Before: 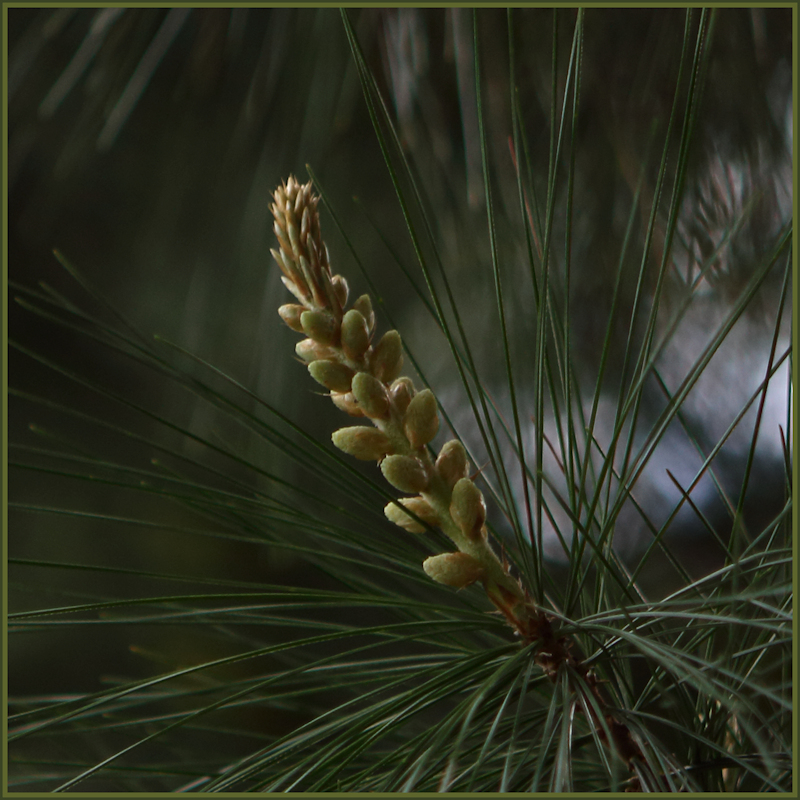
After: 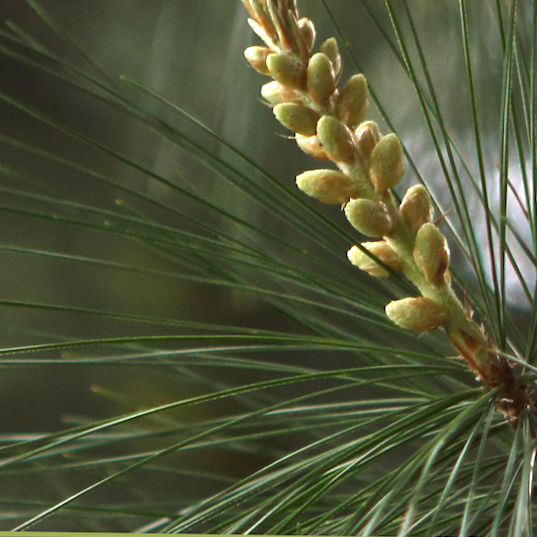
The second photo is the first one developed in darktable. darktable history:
crop and rotate: angle -0.82°, left 3.85%, top 31.828%, right 27.992%
rotate and perspective: crop left 0, crop top 0
exposure: black level correction 0, exposure 1.741 EV, compensate exposure bias true, compensate highlight preservation false
